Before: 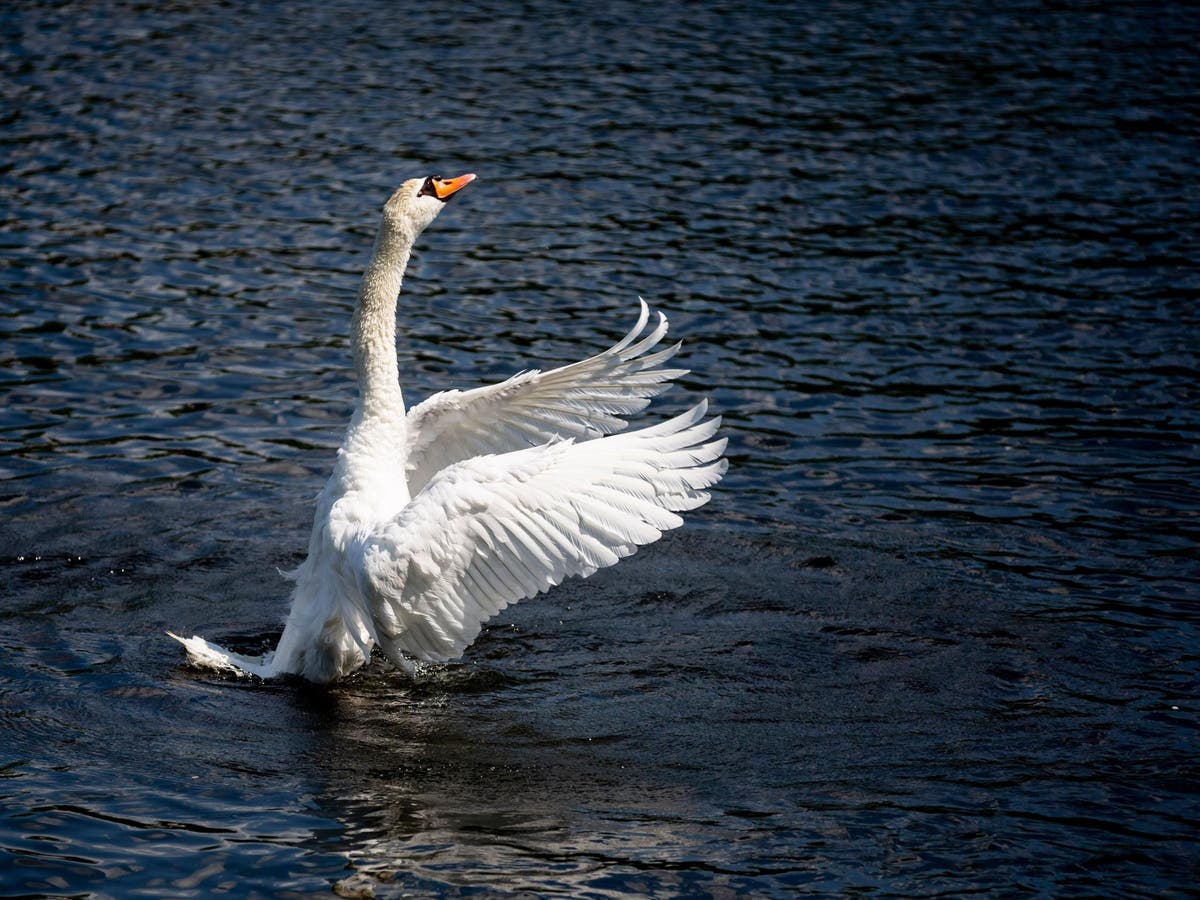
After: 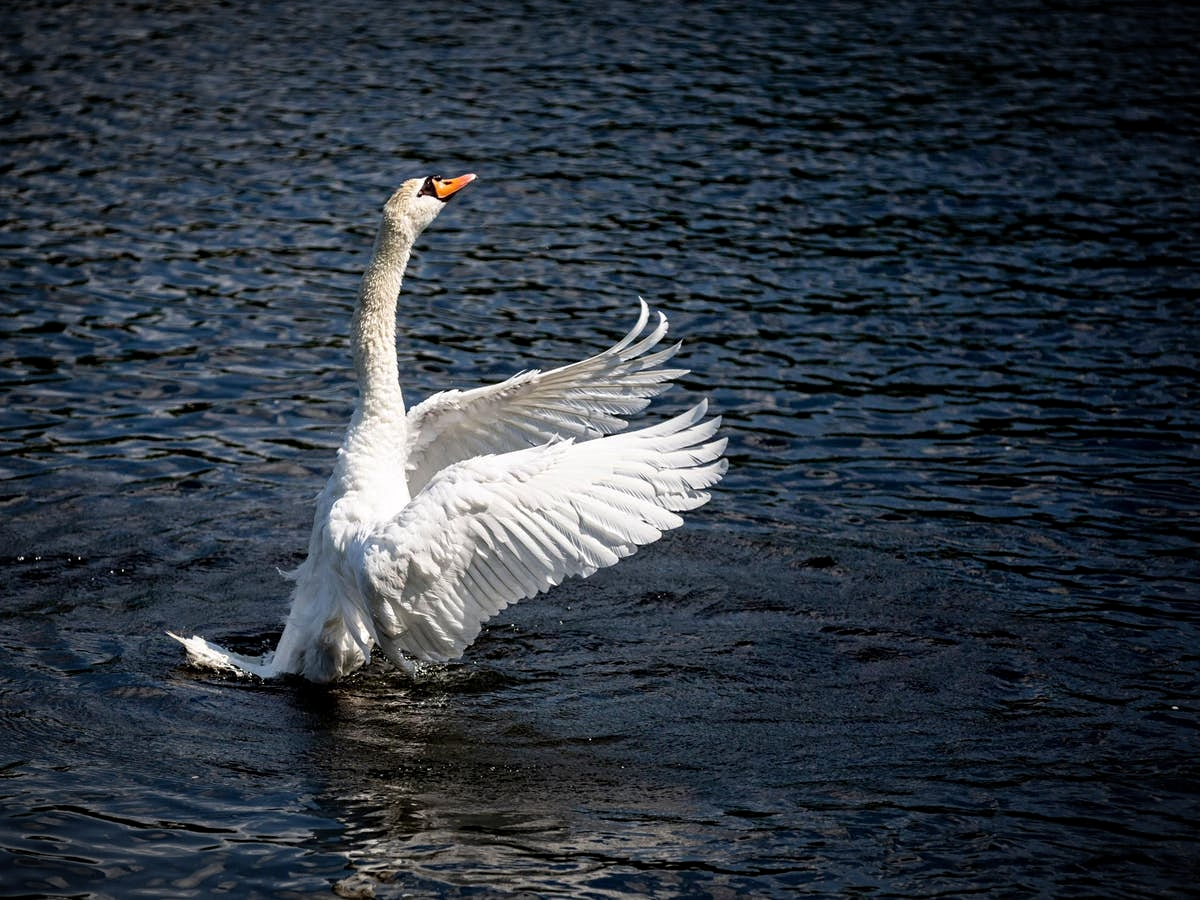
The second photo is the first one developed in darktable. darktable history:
vignetting: fall-off start 81.1%, fall-off radius 61.35%, automatic ratio true, width/height ratio 1.412
contrast equalizer: octaves 7, y [[0.502, 0.505, 0.512, 0.529, 0.564, 0.588], [0.5 ×6], [0.502, 0.505, 0.512, 0.529, 0.564, 0.588], [0, 0.001, 0.001, 0.004, 0.008, 0.011], [0, 0.001, 0.001, 0.004, 0.008, 0.011]]
